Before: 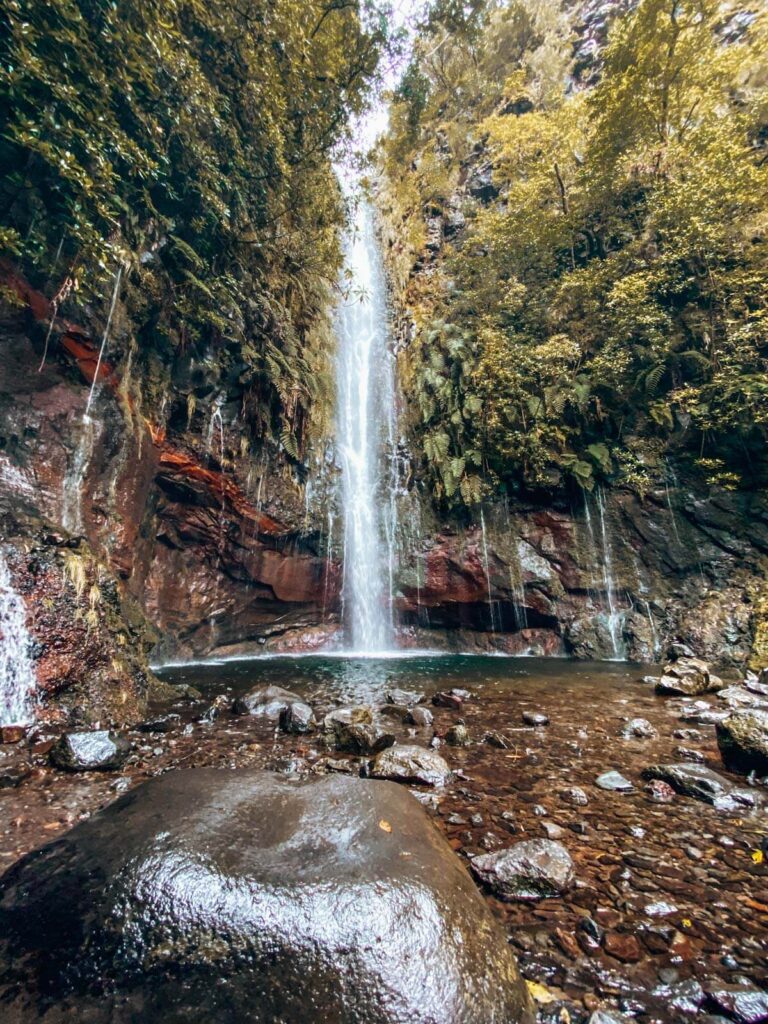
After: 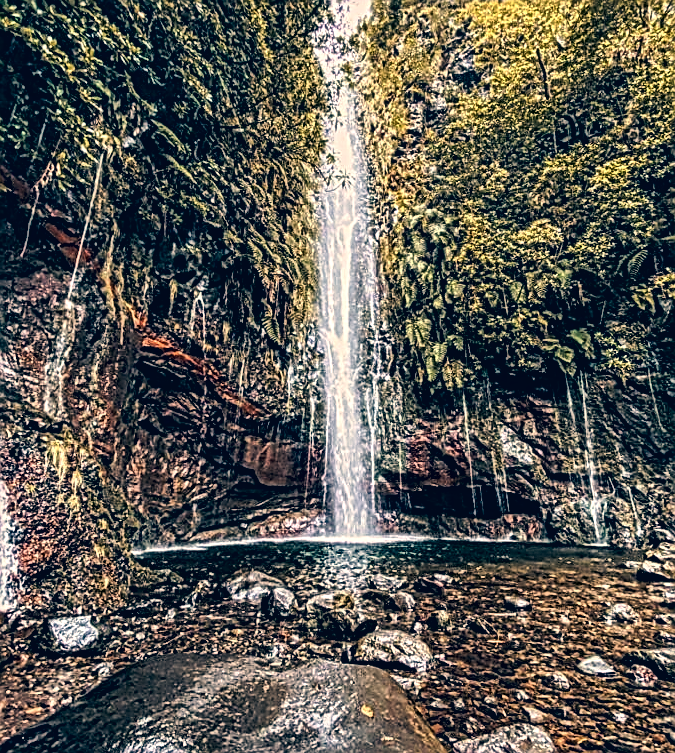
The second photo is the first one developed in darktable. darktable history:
tone curve: curves: ch0 [(0, 0) (0.003, 0.002) (0.011, 0.009) (0.025, 0.021) (0.044, 0.037) (0.069, 0.058) (0.1, 0.084) (0.136, 0.114) (0.177, 0.149) (0.224, 0.188) (0.277, 0.232) (0.335, 0.281) (0.399, 0.341) (0.468, 0.416) (0.543, 0.496) (0.623, 0.574) (0.709, 0.659) (0.801, 0.754) (0.898, 0.876) (1, 1)], preserve colors none
crop and rotate: left 2.425%, top 11.305%, right 9.6%, bottom 15.08%
sharpen: on, module defaults
shadows and highlights: radius 118.69, shadows 42.21, highlights -61.56, soften with gaussian
filmic rgb: black relative exposure -8.07 EV, white relative exposure 3 EV, hardness 5.35, contrast 1.25
local contrast: mode bilateral grid, contrast 20, coarseness 3, detail 300%, midtone range 0.2
color correction: highlights a* 10.32, highlights b* 14.66, shadows a* -9.59, shadows b* -15.02
